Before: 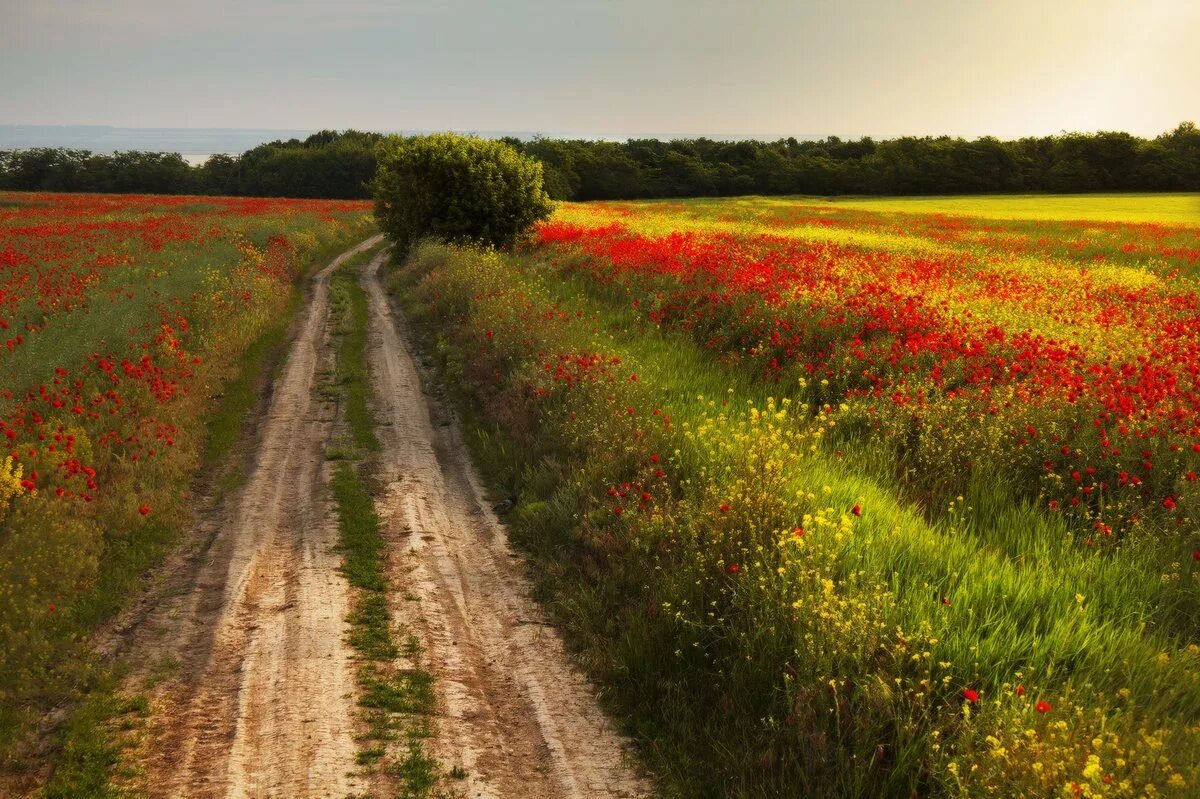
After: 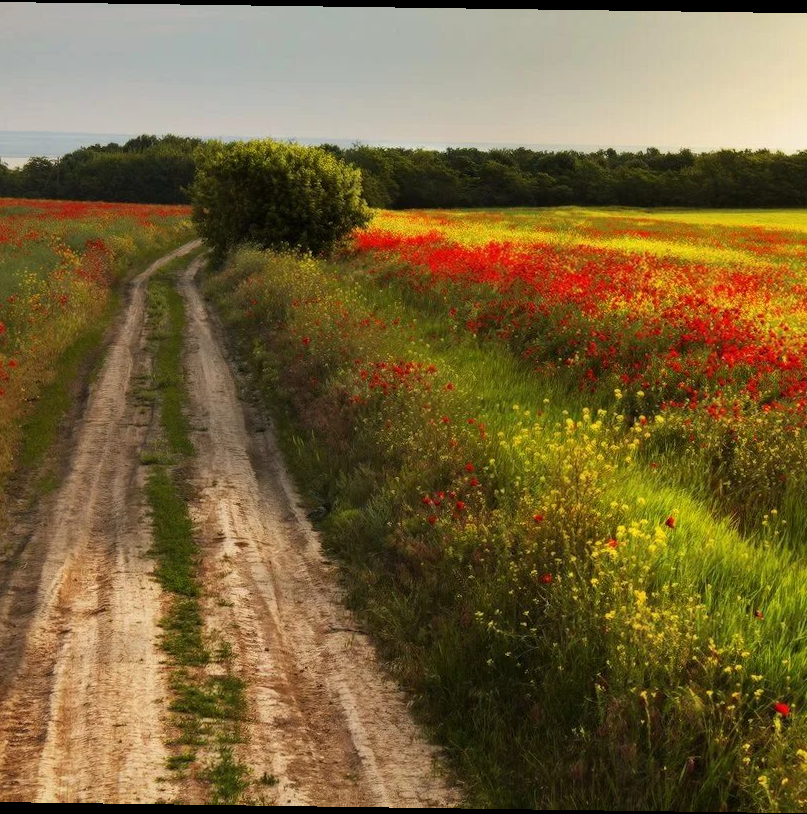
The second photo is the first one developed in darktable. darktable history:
rotate and perspective: rotation 0.8°, automatic cropping off
crop and rotate: left 15.754%, right 17.579%
